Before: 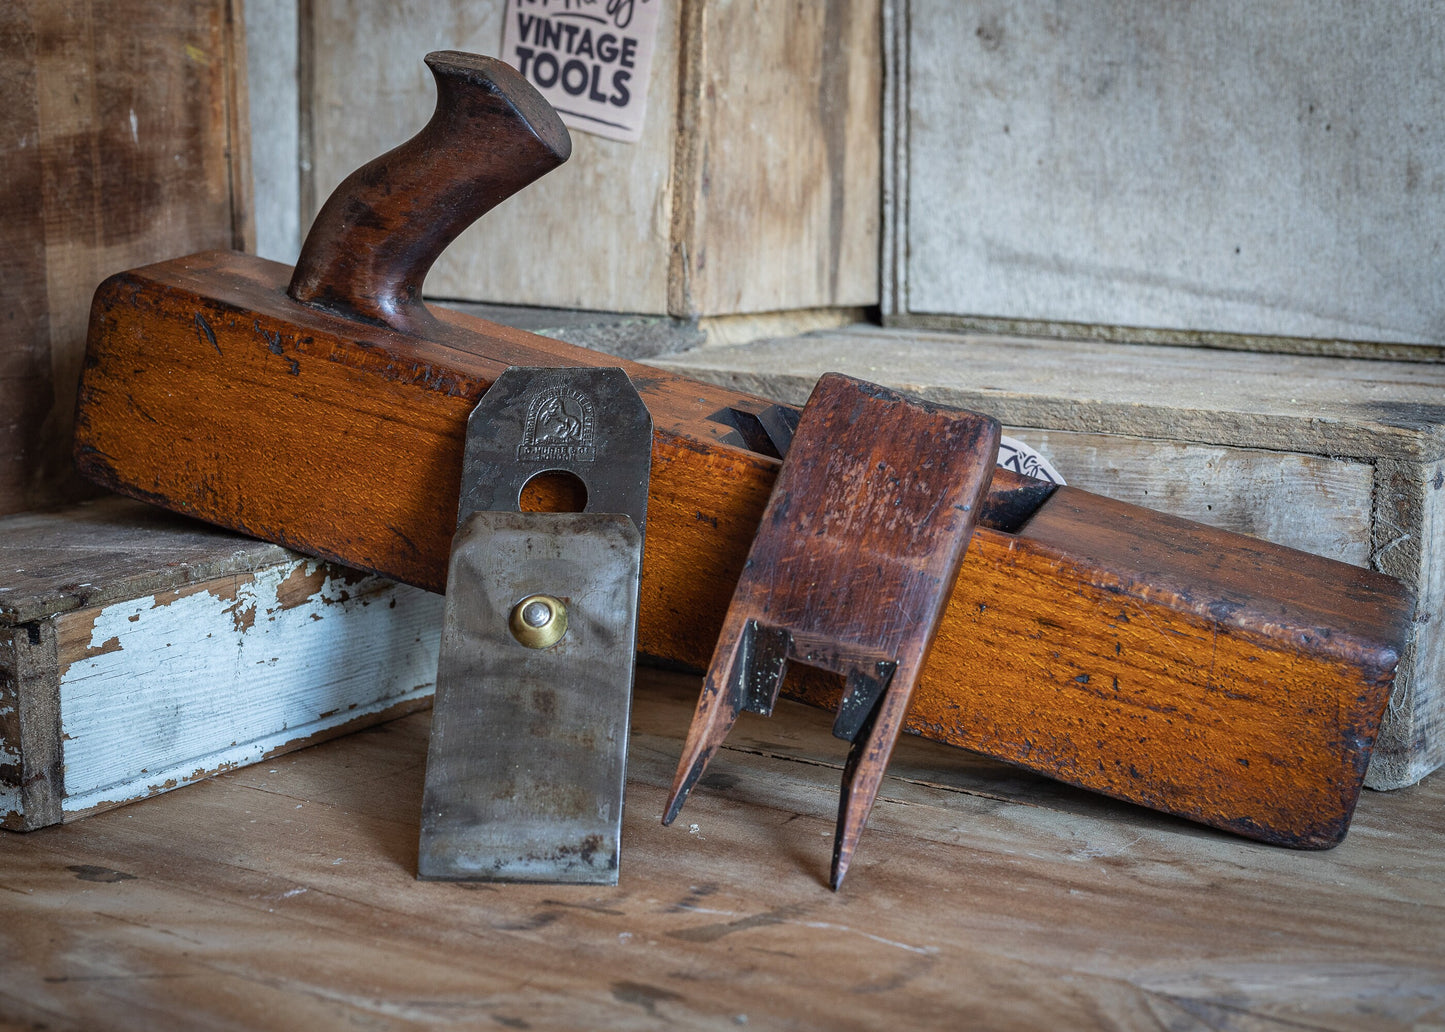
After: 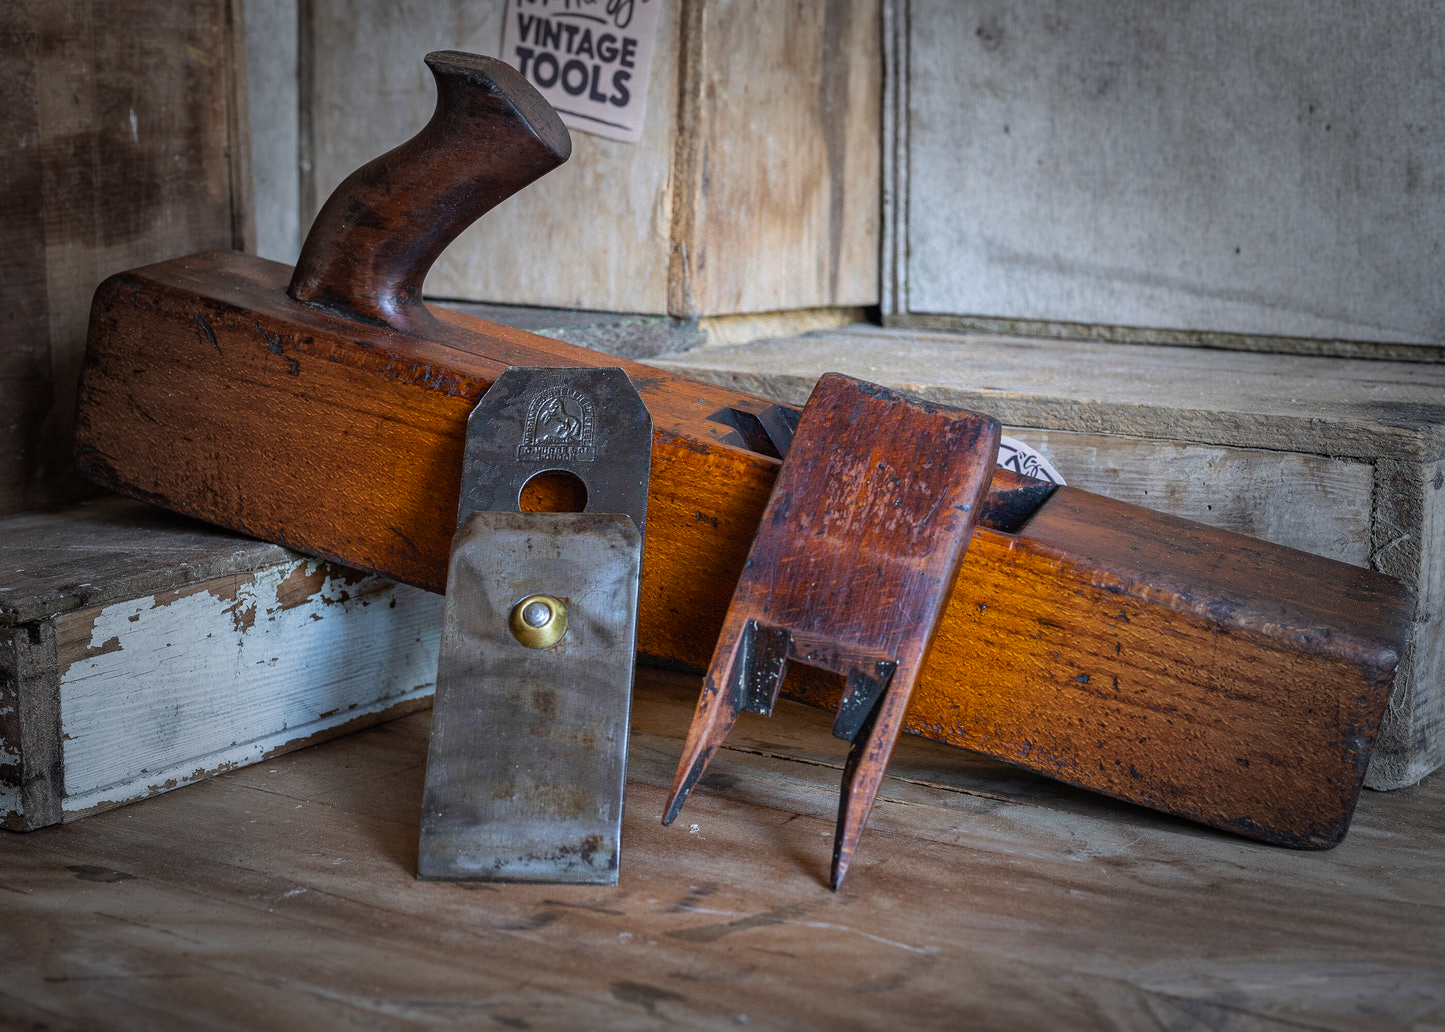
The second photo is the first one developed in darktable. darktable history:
vignetting: fall-off start 40%, fall-off radius 40%
color balance rgb: perceptual saturation grading › global saturation 30%, global vibrance 20%
white balance: red 1.009, blue 1.027
